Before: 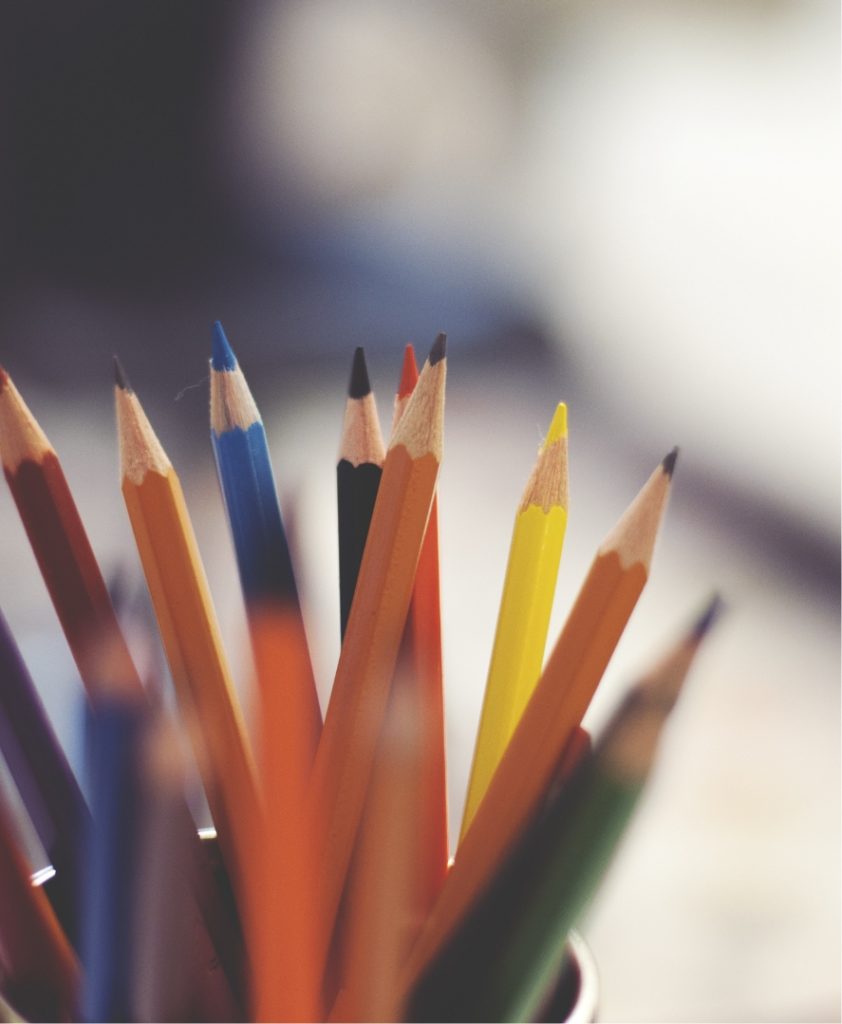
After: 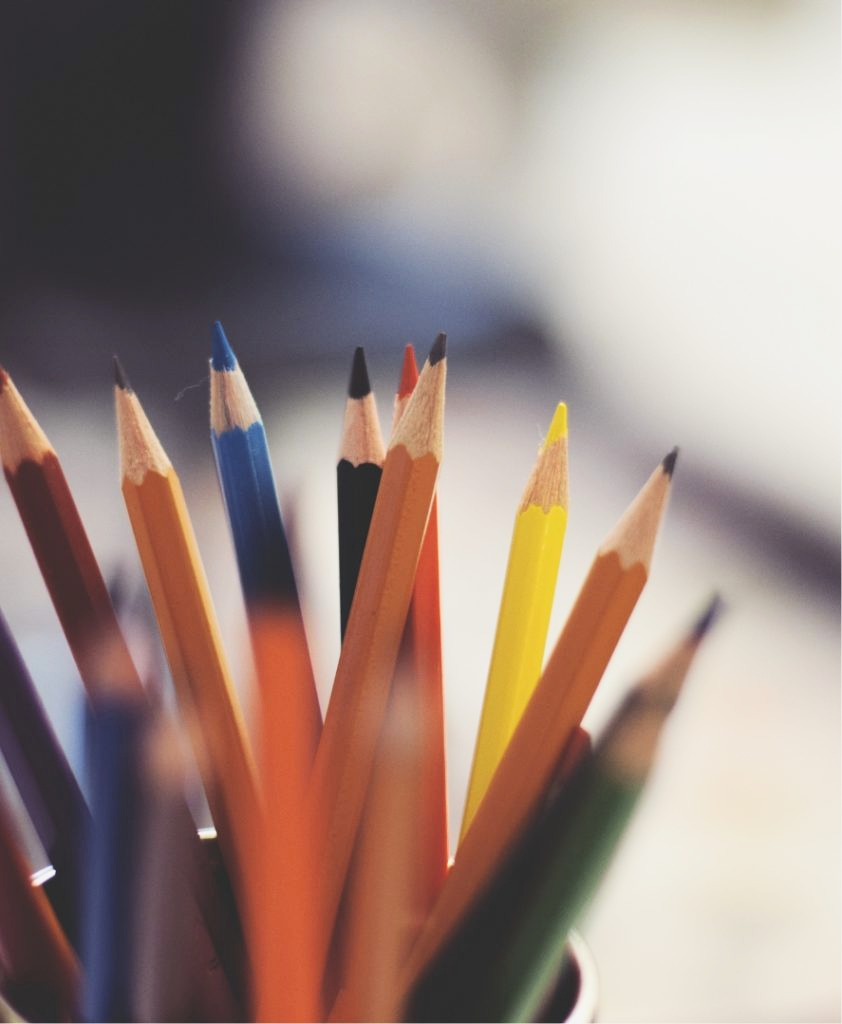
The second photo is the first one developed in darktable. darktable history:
tone curve: curves: ch0 [(0, 0.011) (0.139, 0.106) (0.295, 0.271) (0.499, 0.523) (0.739, 0.782) (0.857, 0.879) (1, 0.967)]; ch1 [(0, 0) (0.291, 0.229) (0.394, 0.365) (0.469, 0.456) (0.507, 0.504) (0.527, 0.546) (0.571, 0.614) (0.725, 0.779) (1, 1)]; ch2 [(0, 0) (0.125, 0.089) (0.35, 0.317) (0.437, 0.42) (0.502, 0.499) (0.537, 0.551) (0.613, 0.636) (1, 1)], color space Lab, linked channels, preserve colors none
